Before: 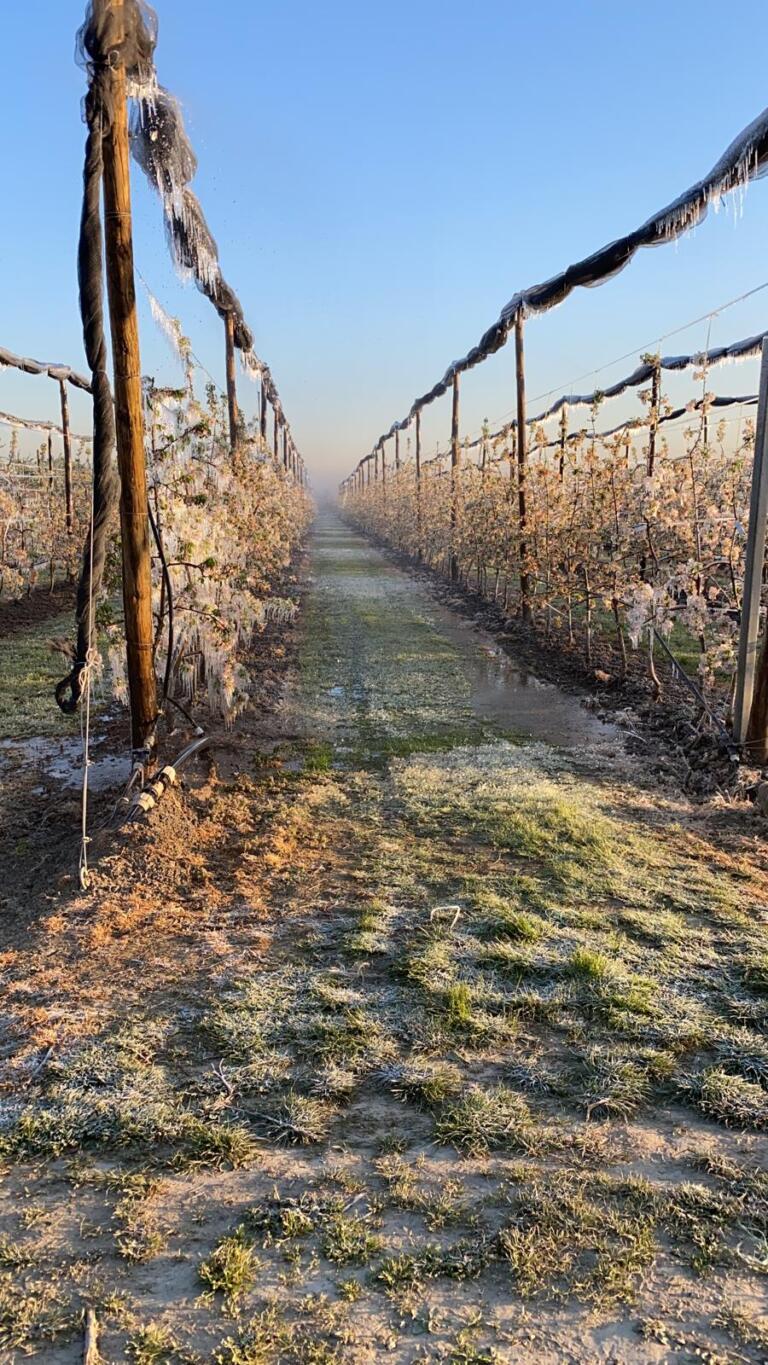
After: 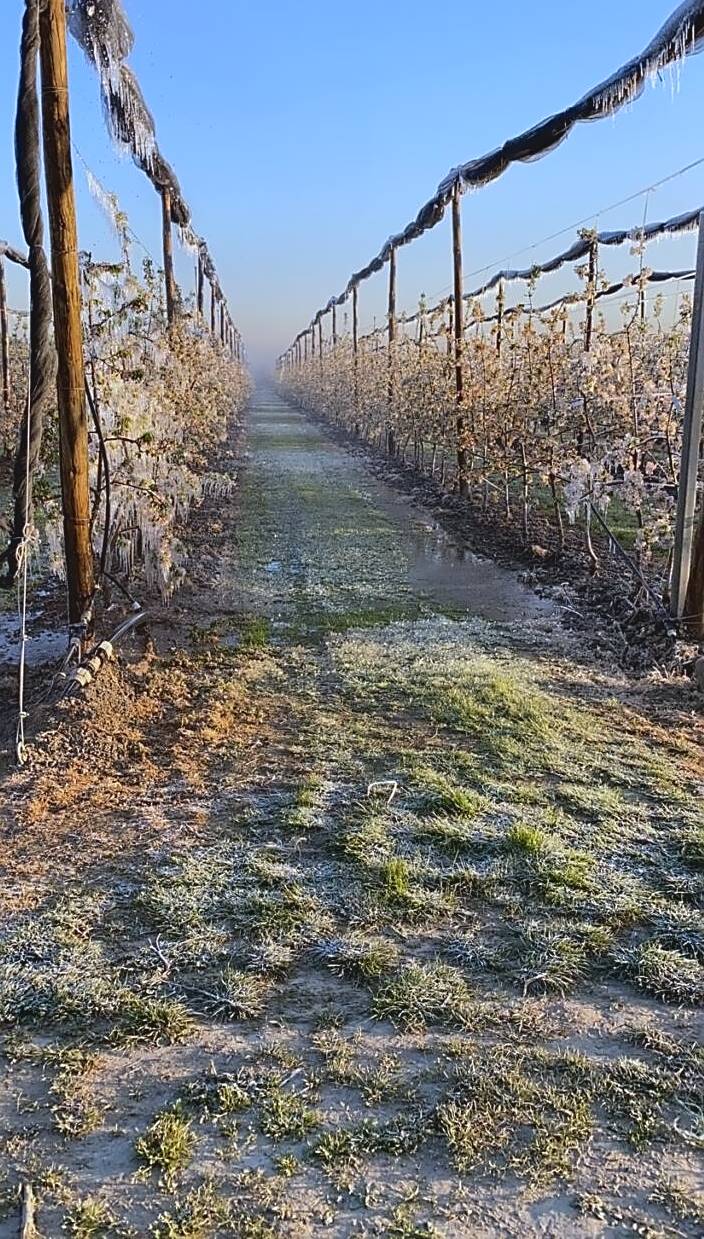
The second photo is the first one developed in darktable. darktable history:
local contrast: mode bilateral grid, contrast 100, coarseness 100, detail 94%, midtone range 0.2
contrast brightness saturation: contrast -0.11
white balance: red 0.931, blue 1.11
sharpen: on, module defaults
contrast equalizer: y [[0.5 ×4, 0.524, 0.59], [0.5 ×6], [0.5 ×6], [0, 0, 0, 0.01, 0.045, 0.012], [0, 0, 0, 0.044, 0.195, 0.131]]
crop and rotate: left 8.262%, top 9.226%
